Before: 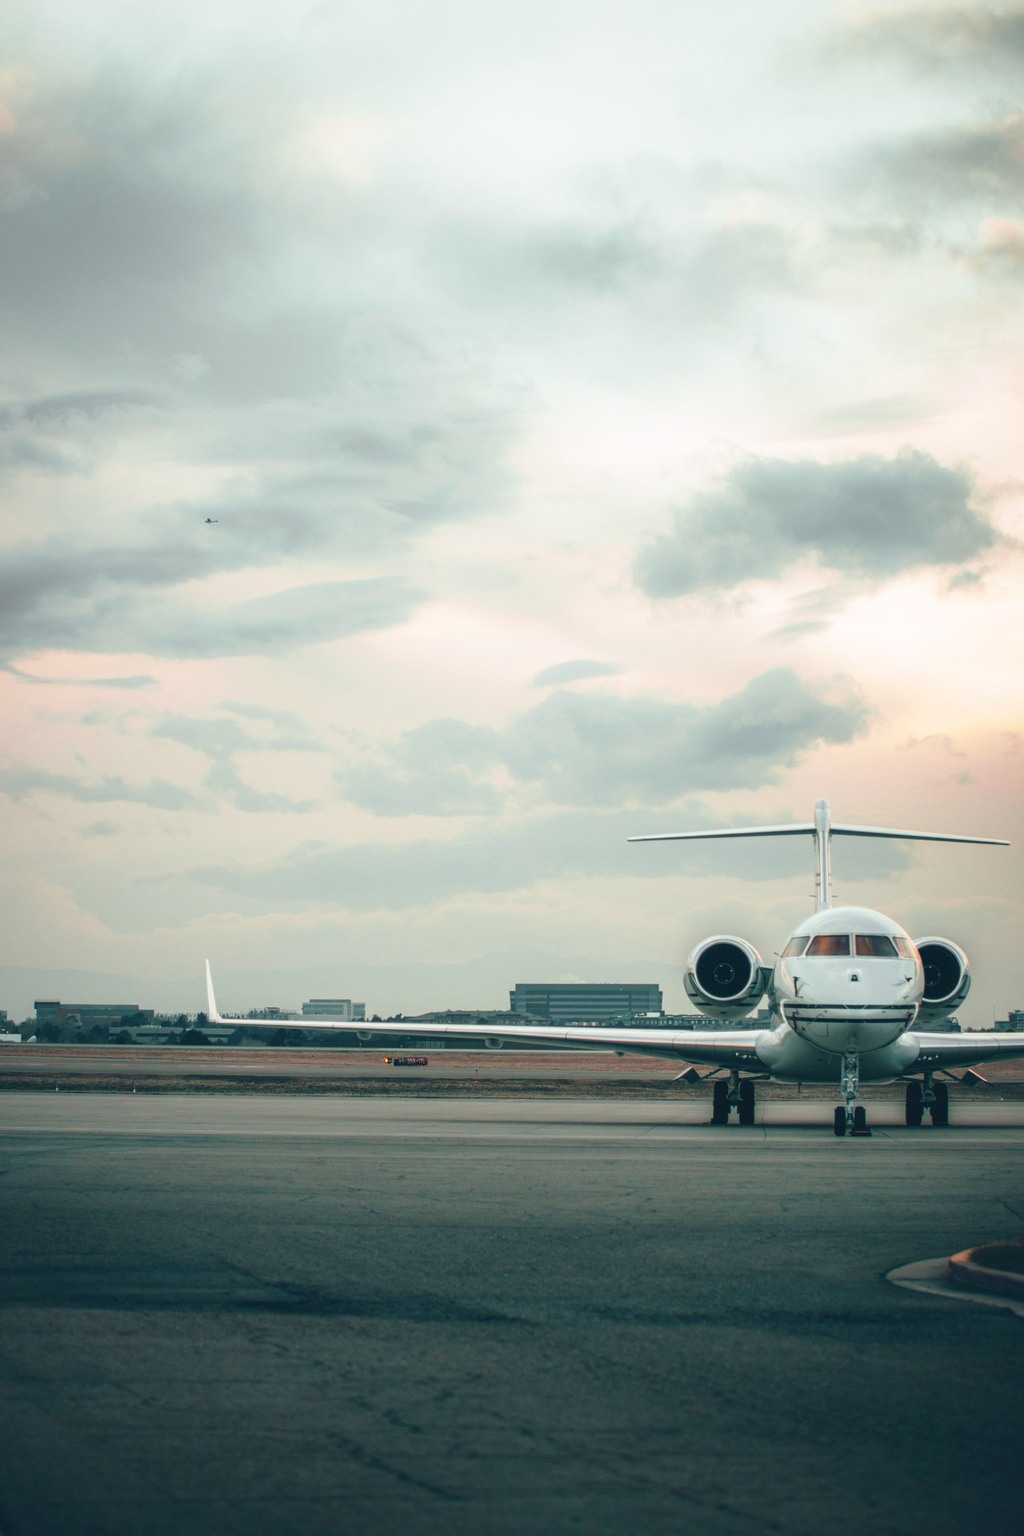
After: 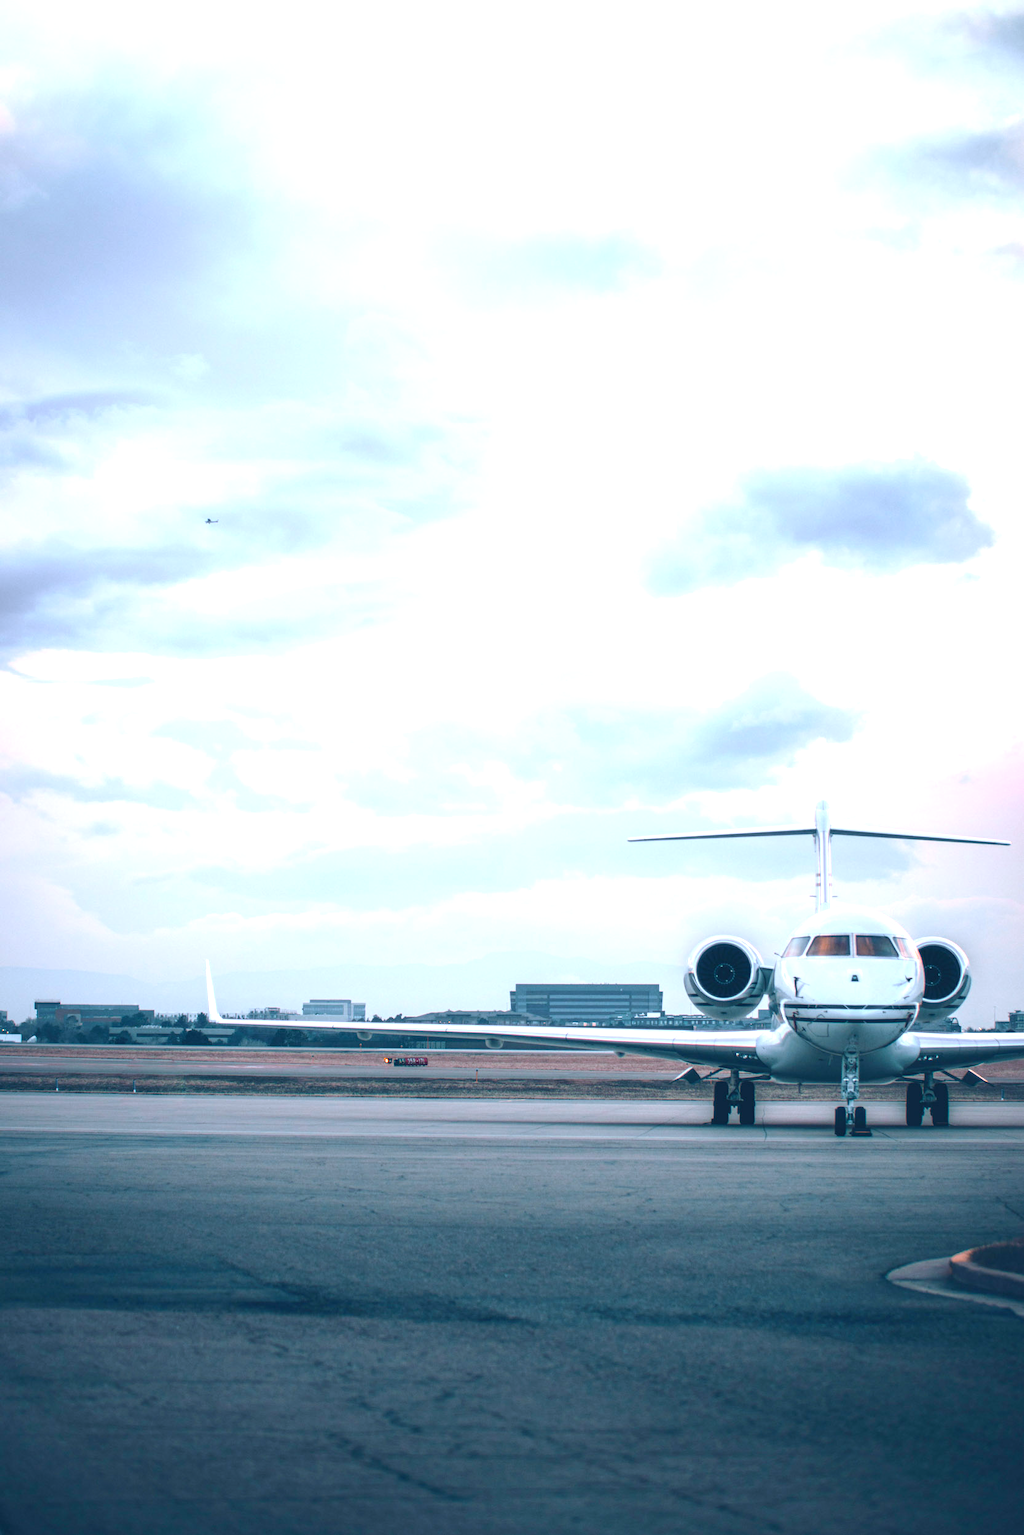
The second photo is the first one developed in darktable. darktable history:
color calibration: illuminant as shot in camera, x 0.379, y 0.396, temperature 4138.76 K
exposure: exposure 0.77 EV, compensate highlight preservation false
